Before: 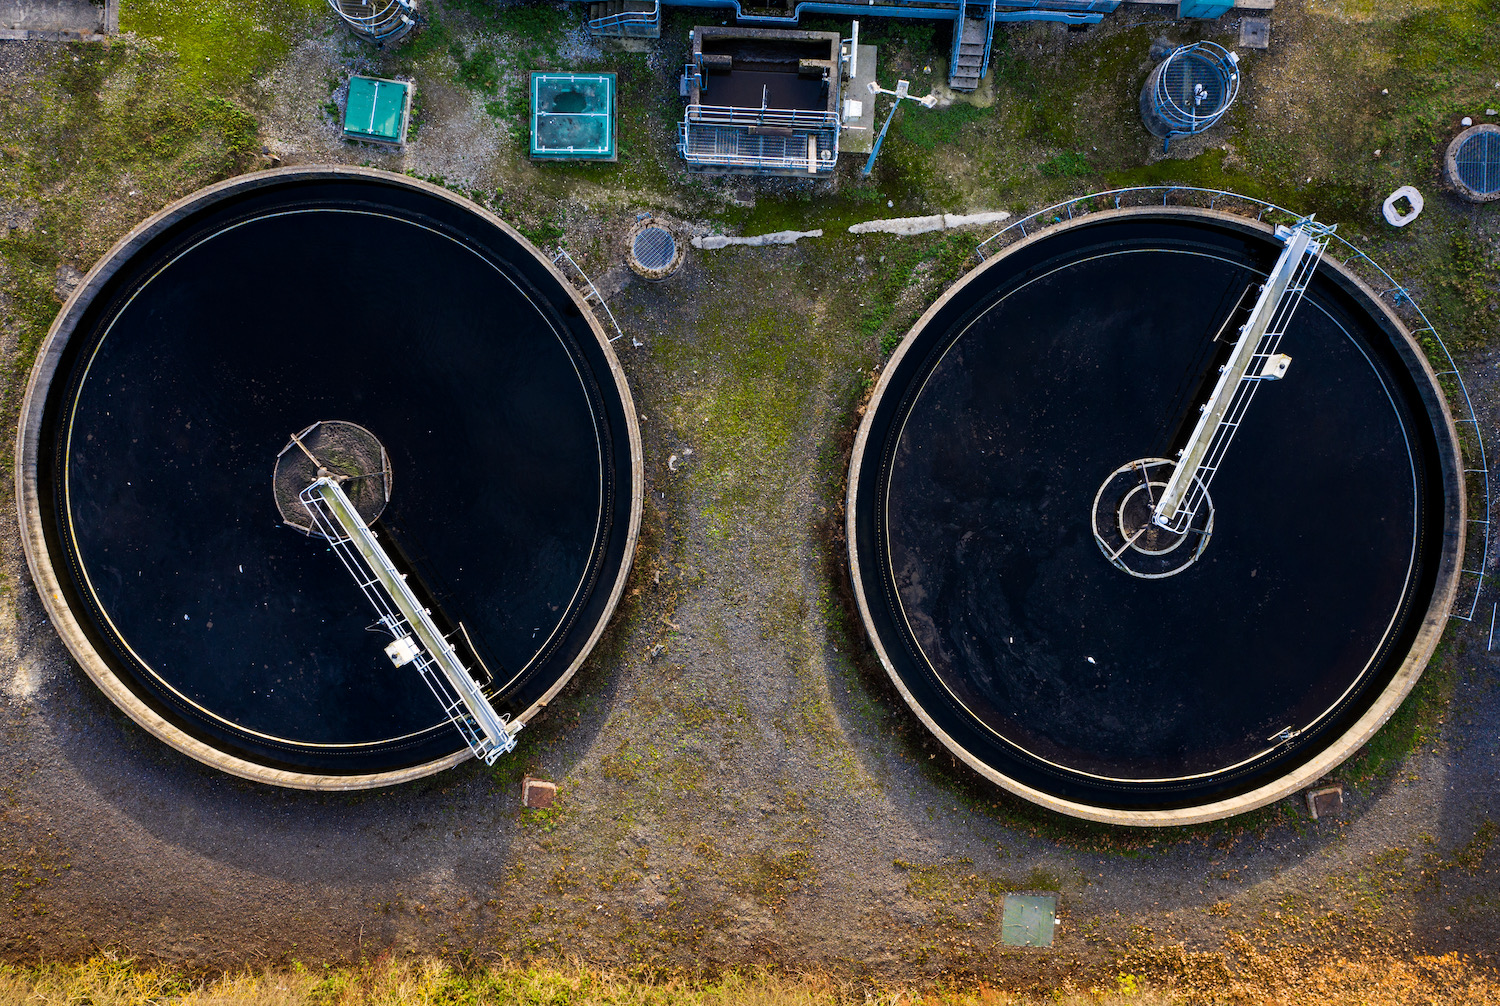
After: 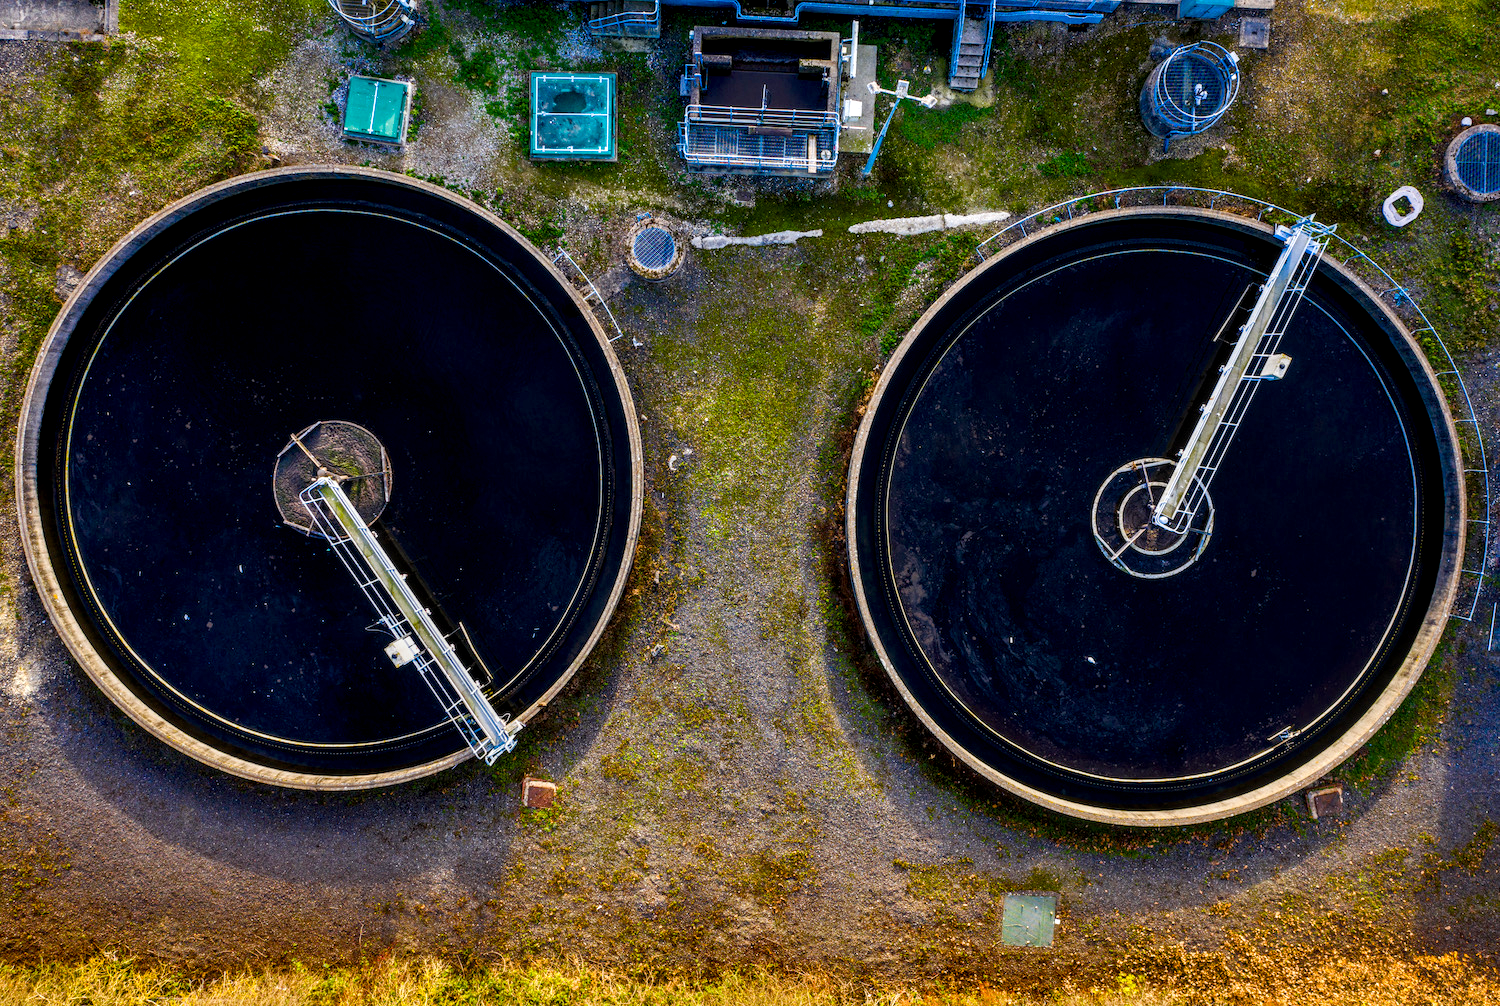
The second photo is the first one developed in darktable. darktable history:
color balance rgb: linear chroma grading › global chroma 15.119%, perceptual saturation grading › global saturation 20%, perceptual saturation grading › highlights -25.602%, perceptual saturation grading › shadows 50.124%
local contrast: detail 142%
